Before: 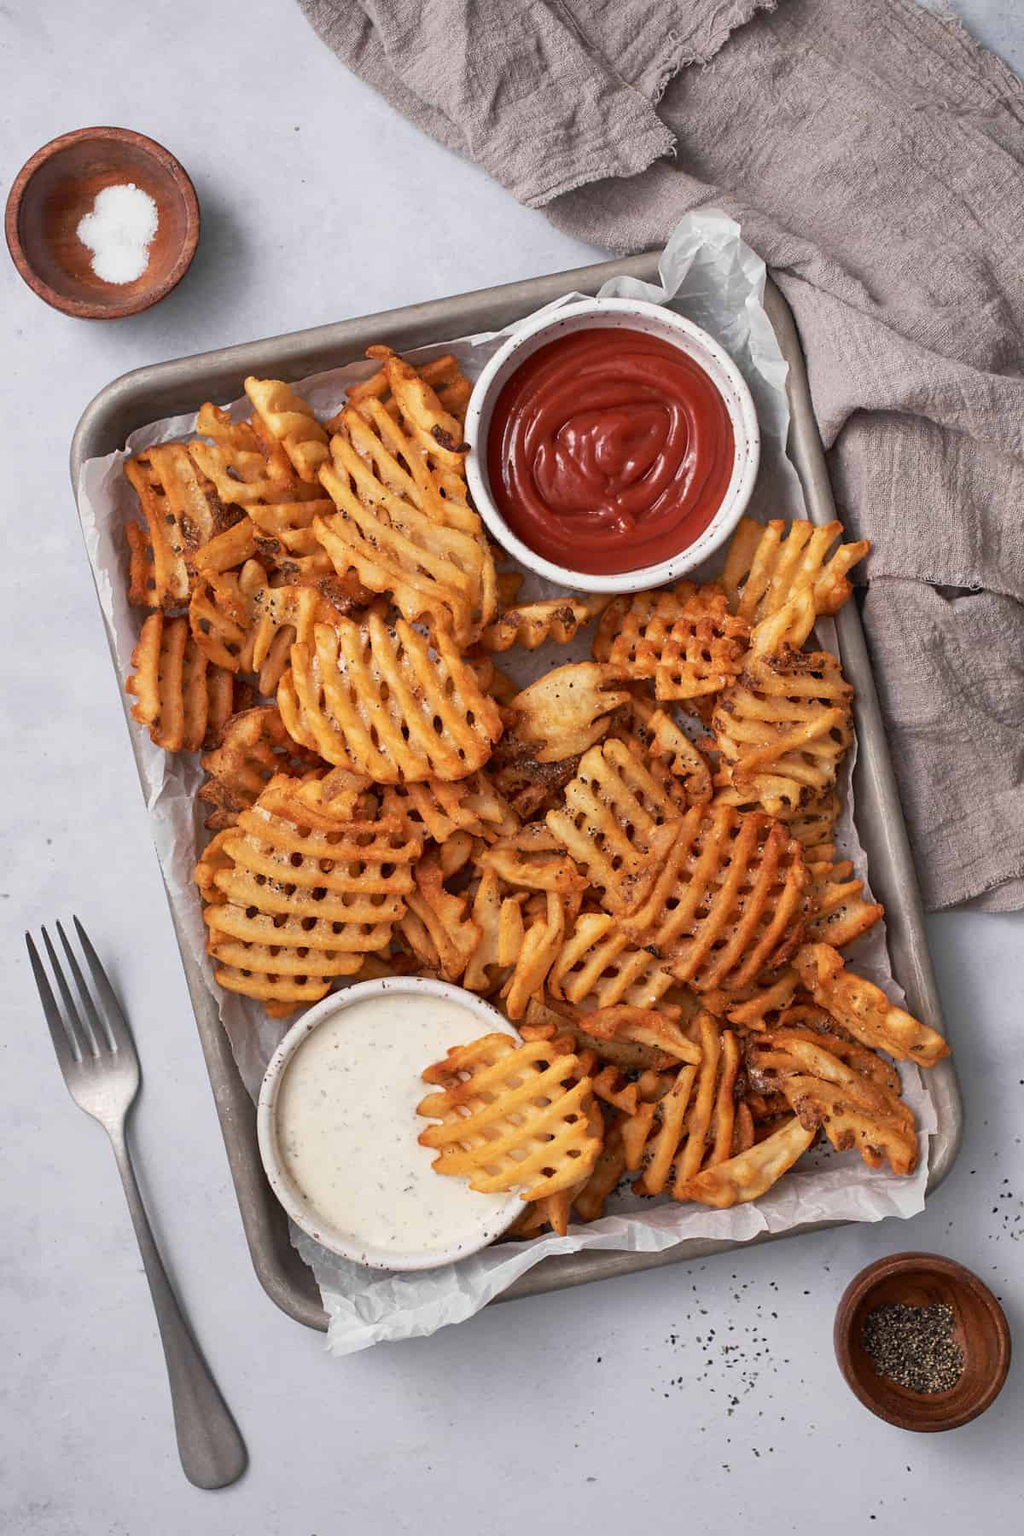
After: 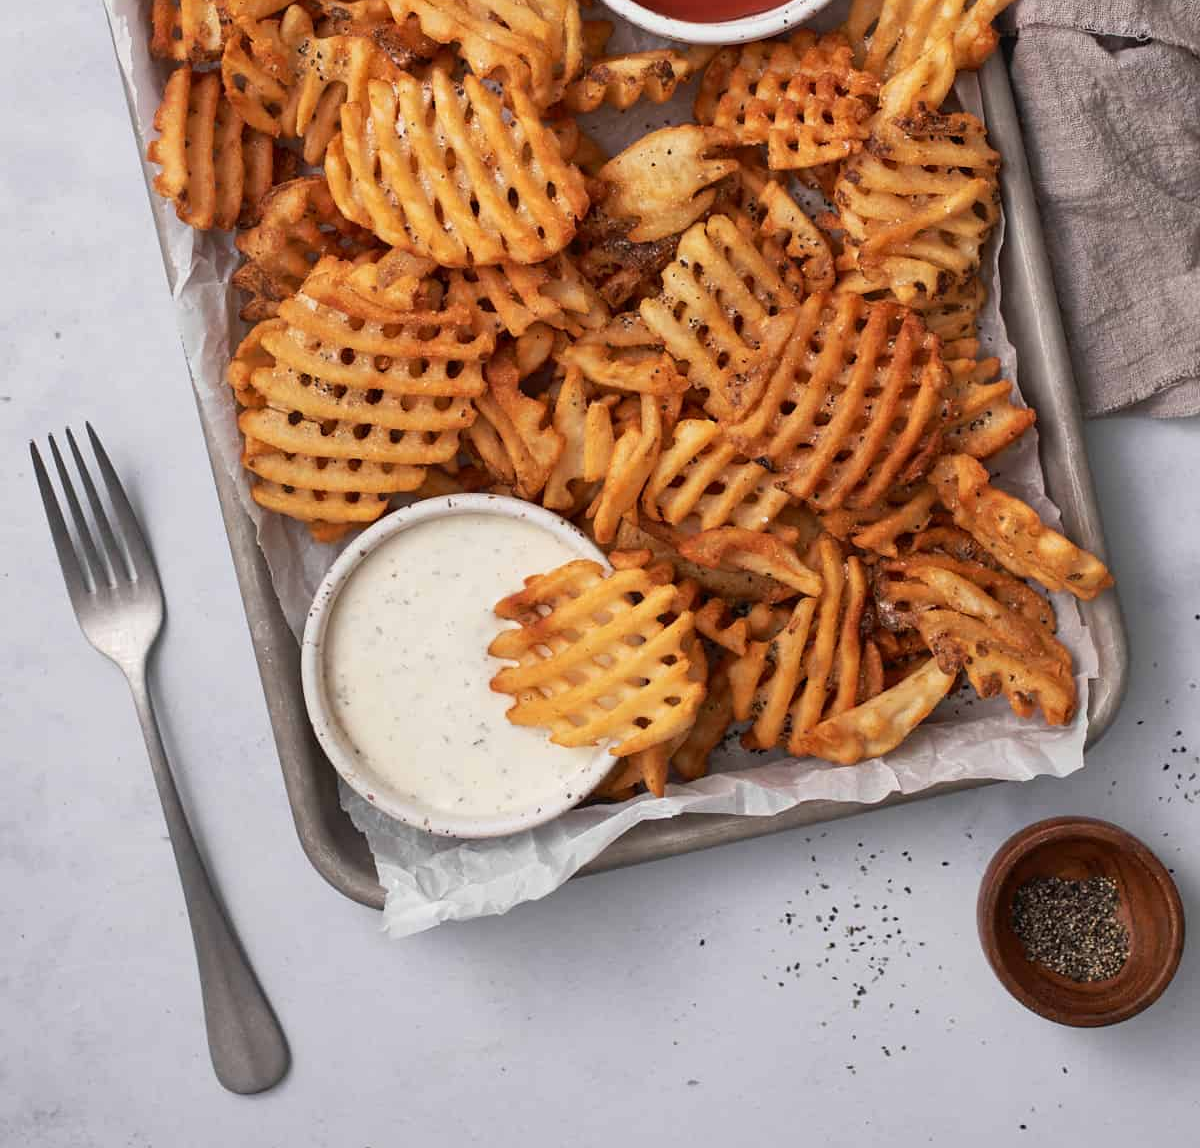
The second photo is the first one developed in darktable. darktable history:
crop and rotate: top 36.168%
